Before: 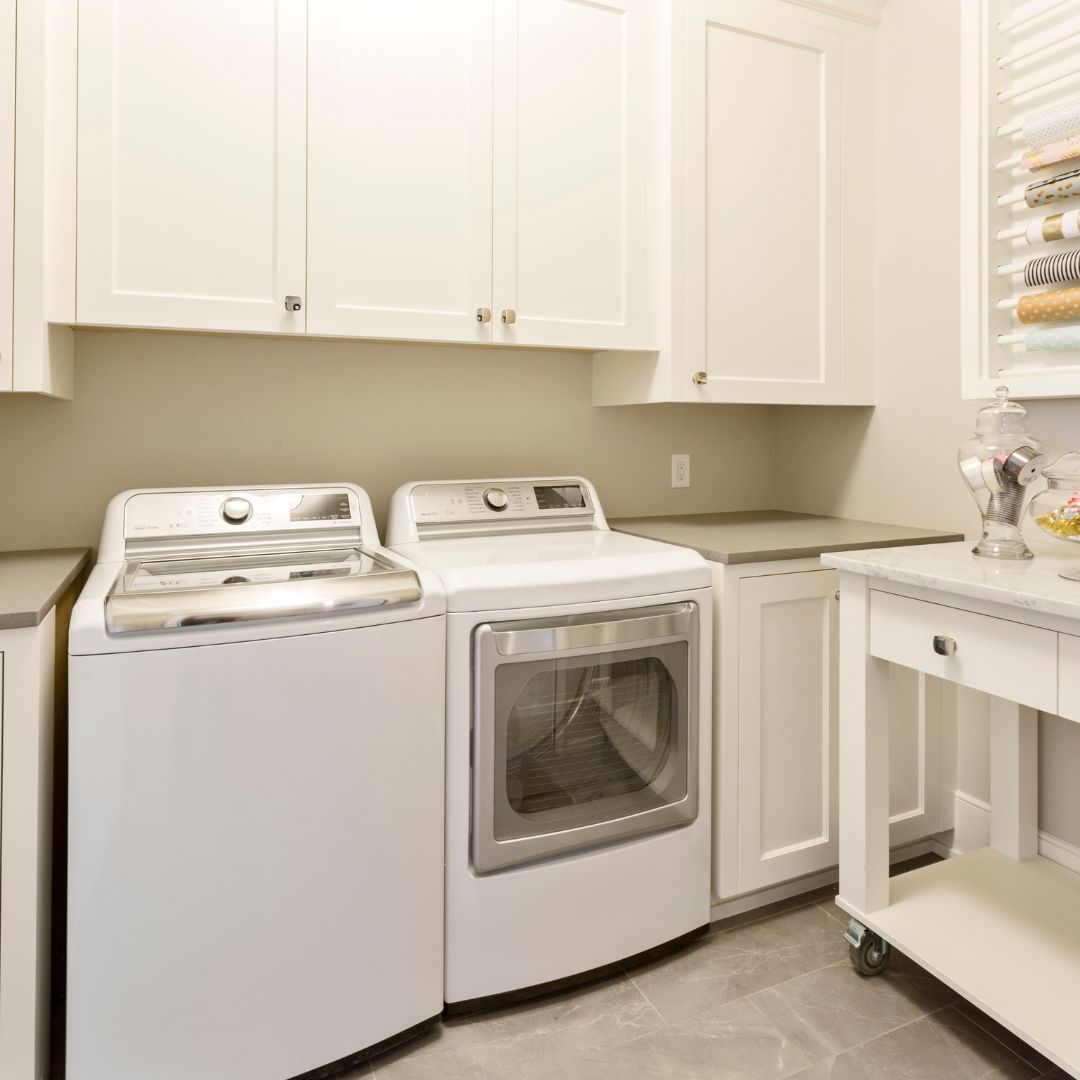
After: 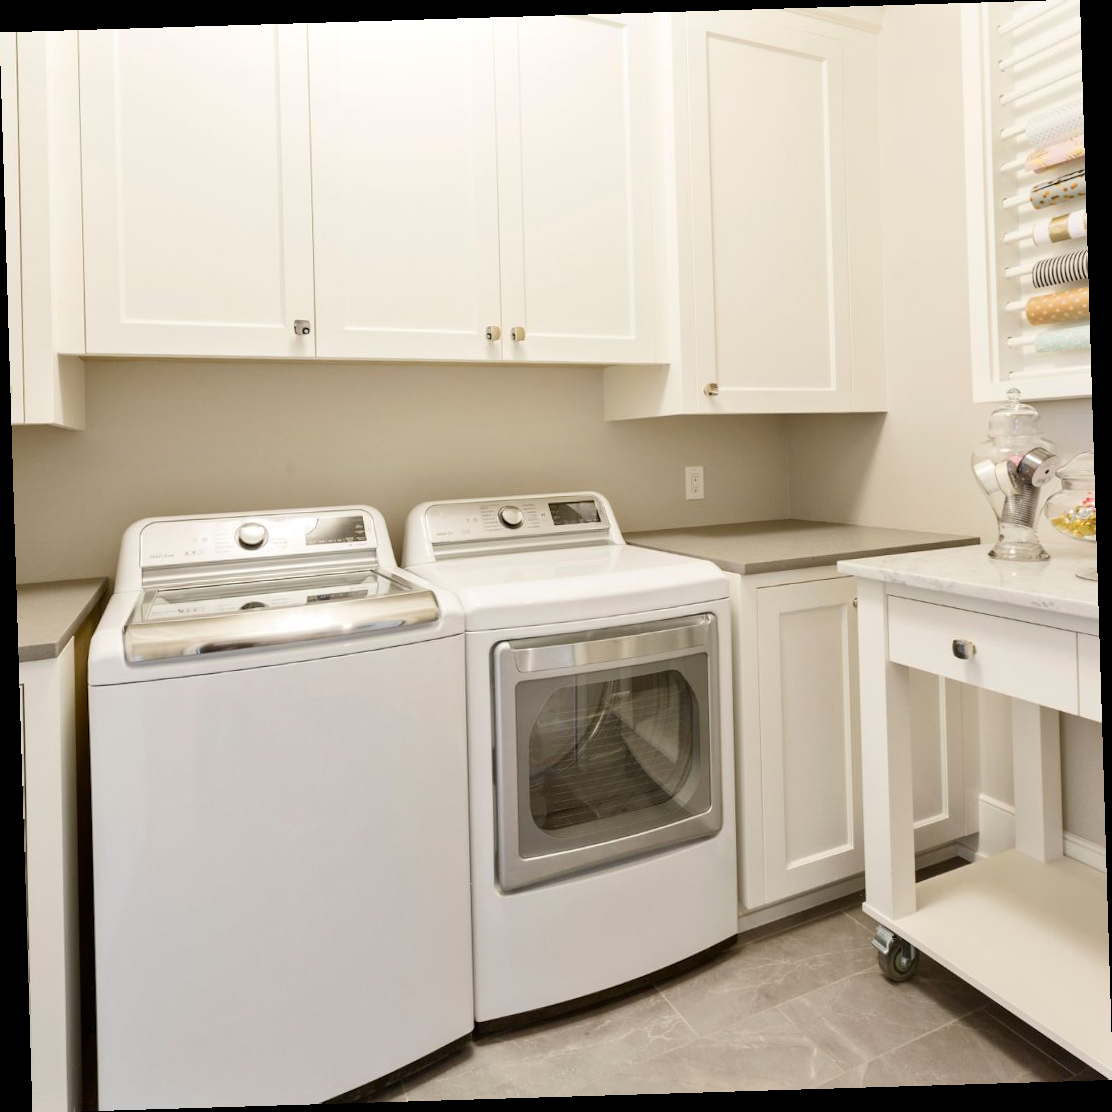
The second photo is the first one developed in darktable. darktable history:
rotate and perspective: rotation -1.75°, automatic cropping off
contrast brightness saturation: contrast 0.07
